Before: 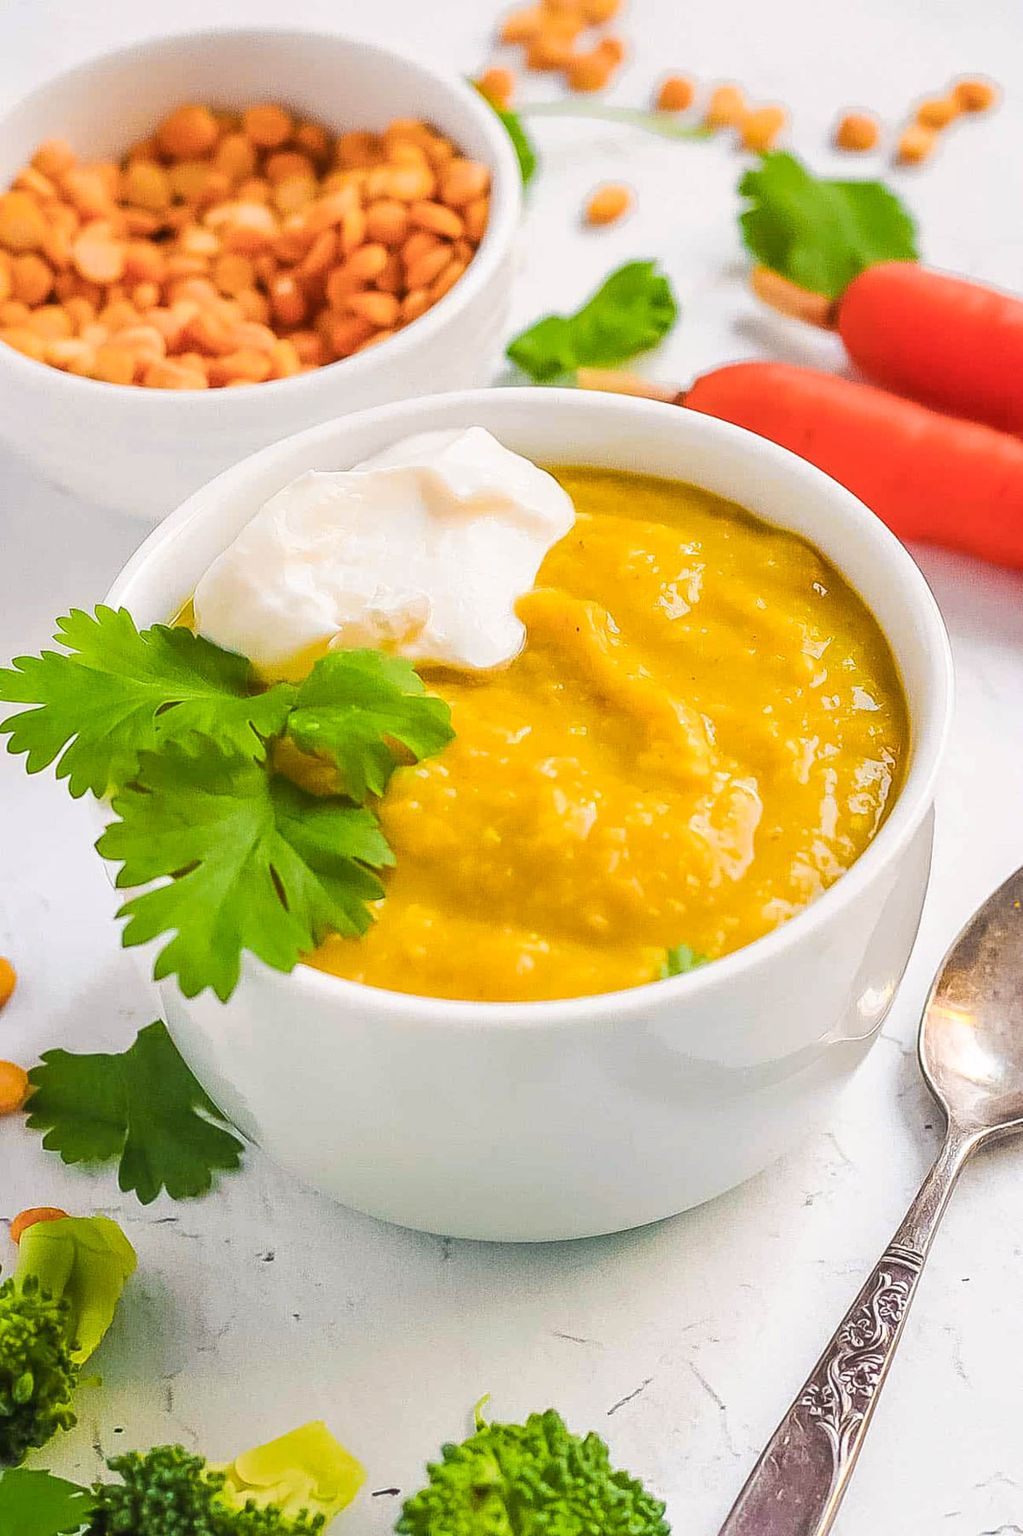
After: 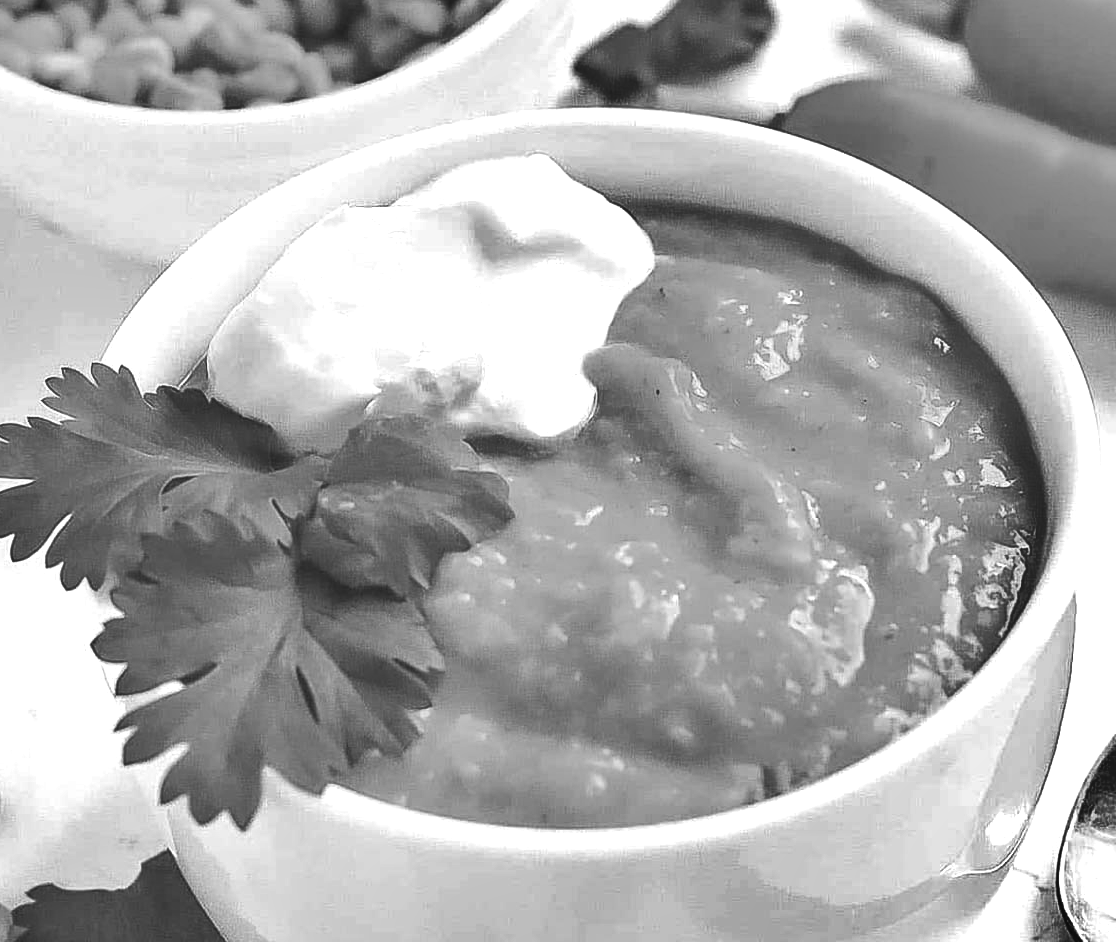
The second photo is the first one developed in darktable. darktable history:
exposure: exposure 0.496 EV, compensate highlight preservation false
color calibration: output gray [0.22, 0.42, 0.37, 0], gray › normalize channels true, illuminant same as pipeline (D50), adaptation XYZ, x 0.346, y 0.359, gamut compression 0
crop: left 1.744%, top 19.225%, right 5.069%, bottom 28.357%
shadows and highlights: shadows 30.63, highlights -63.22, shadows color adjustment 98%, highlights color adjustment 58.61%, soften with gaussian
